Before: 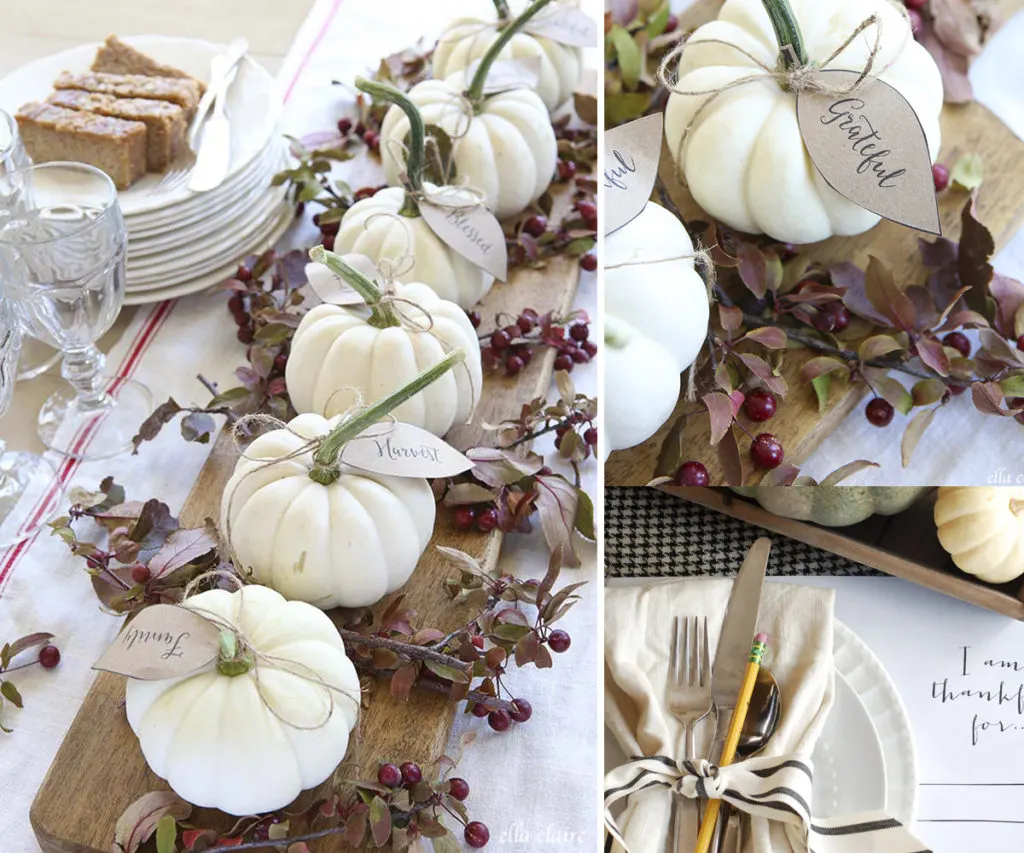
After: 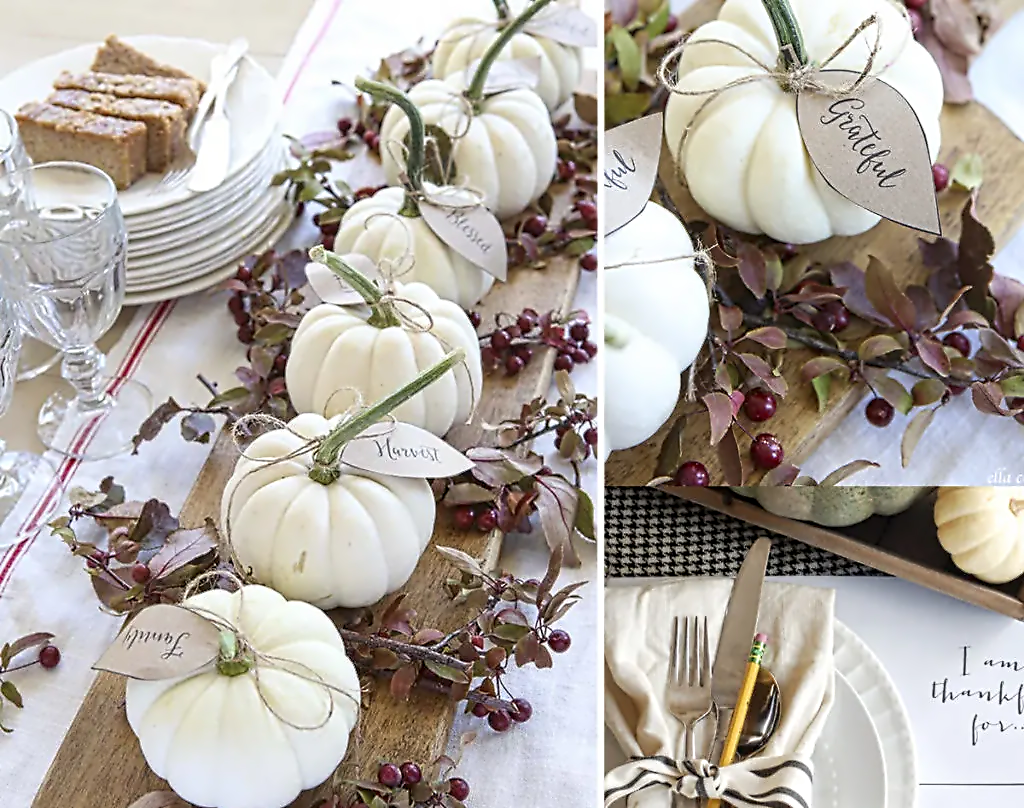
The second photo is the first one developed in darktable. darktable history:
crop and rotate: top 0.004%, bottom 5.248%
contrast equalizer: y [[0.5, 0.5, 0.5, 0.515, 0.749, 0.84], [0.5 ×6], [0.5 ×6], [0, 0, 0, 0.001, 0.067, 0.262], [0 ×6]]
